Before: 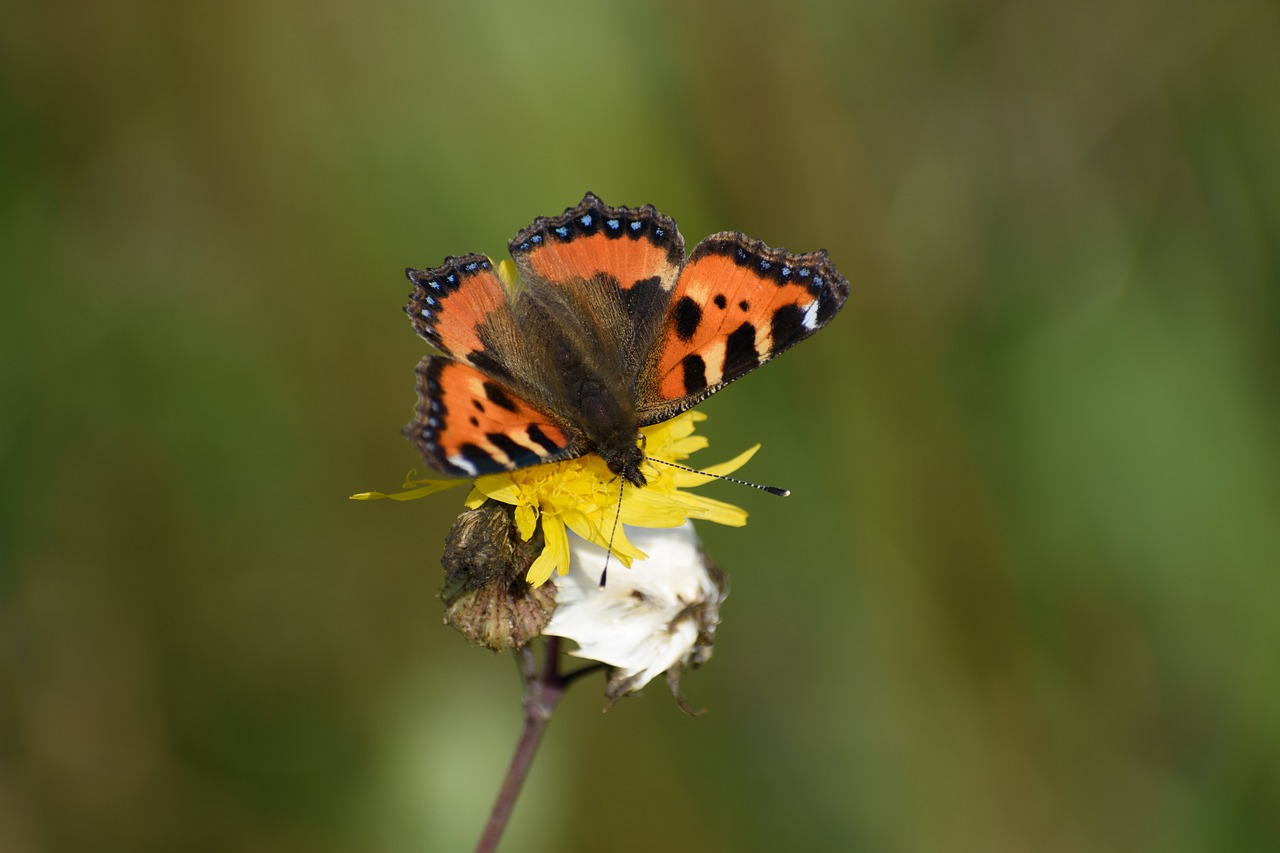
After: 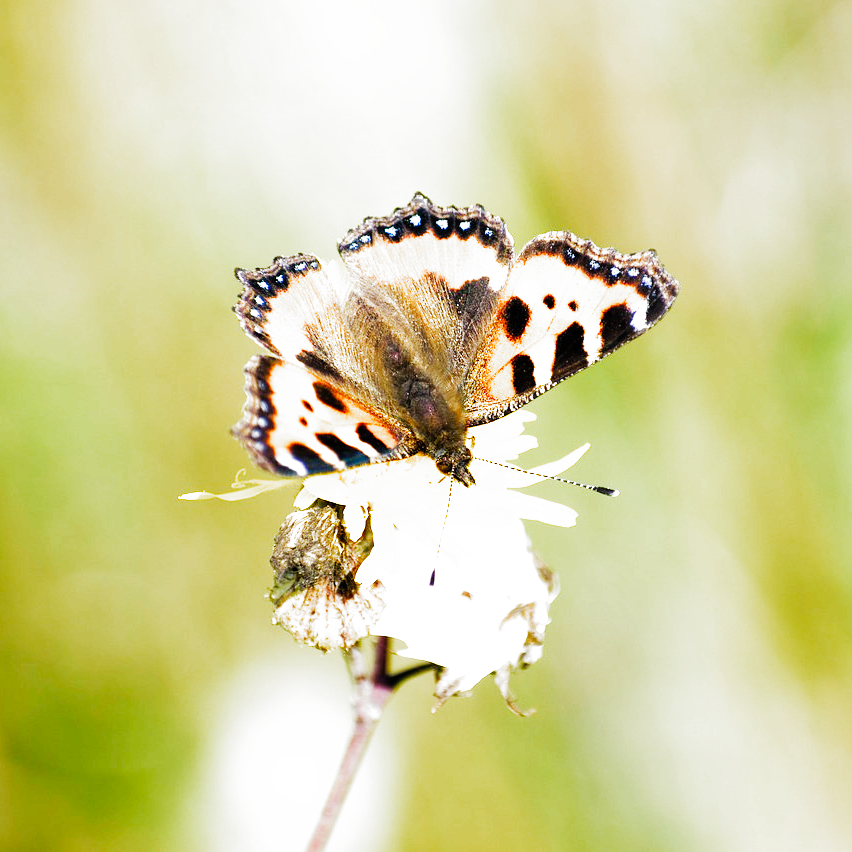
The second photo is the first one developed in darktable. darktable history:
crop and rotate: left 13.368%, right 20.023%
exposure: exposure 2.276 EV, compensate exposure bias true, compensate highlight preservation false
tone equalizer: -8 EV -0.403 EV, -7 EV -0.392 EV, -6 EV -0.331 EV, -5 EV -0.195 EV, -3 EV 0.256 EV, -2 EV 0.355 EV, -1 EV 0.409 EV, +0 EV 0.389 EV, mask exposure compensation -0.495 EV
filmic rgb: black relative exposure -5.33 EV, white relative exposure 2.88 EV, dynamic range scaling -37.46%, hardness 4.01, contrast 1.6, highlights saturation mix -0.836%, preserve chrominance no, color science v5 (2021), contrast in shadows safe, contrast in highlights safe
